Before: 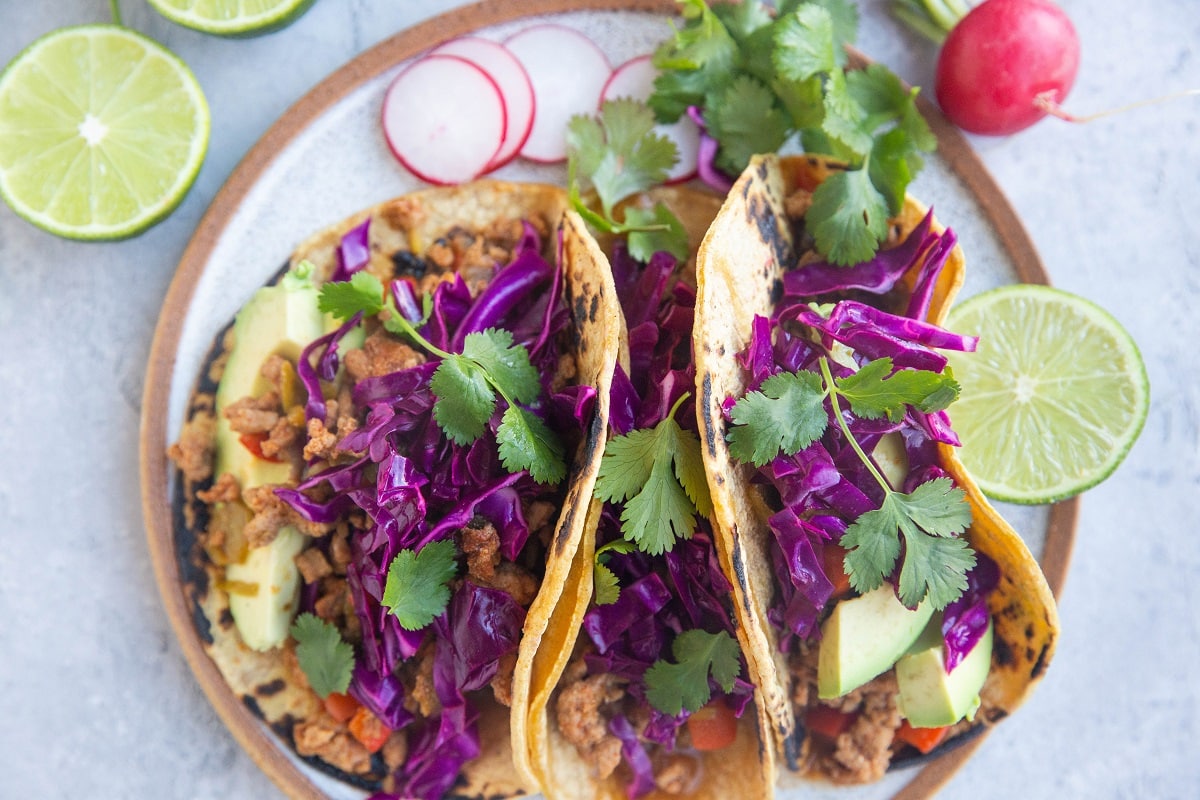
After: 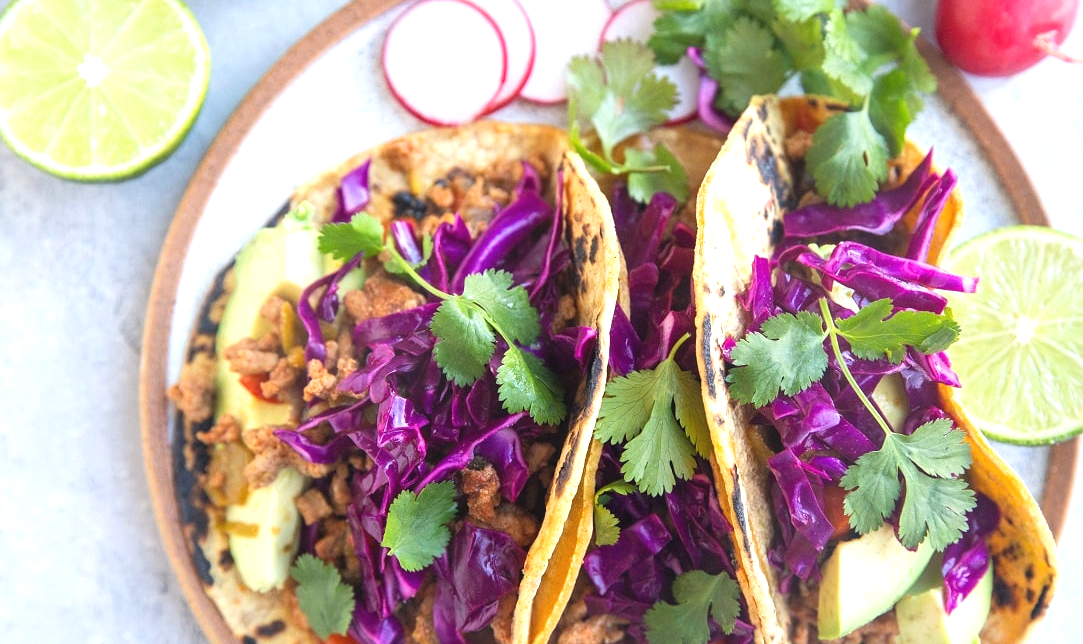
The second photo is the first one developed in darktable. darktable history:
crop: top 7.49%, right 9.717%, bottom 11.943%
exposure: black level correction -0.002, exposure 0.54 EV, compensate highlight preservation false
